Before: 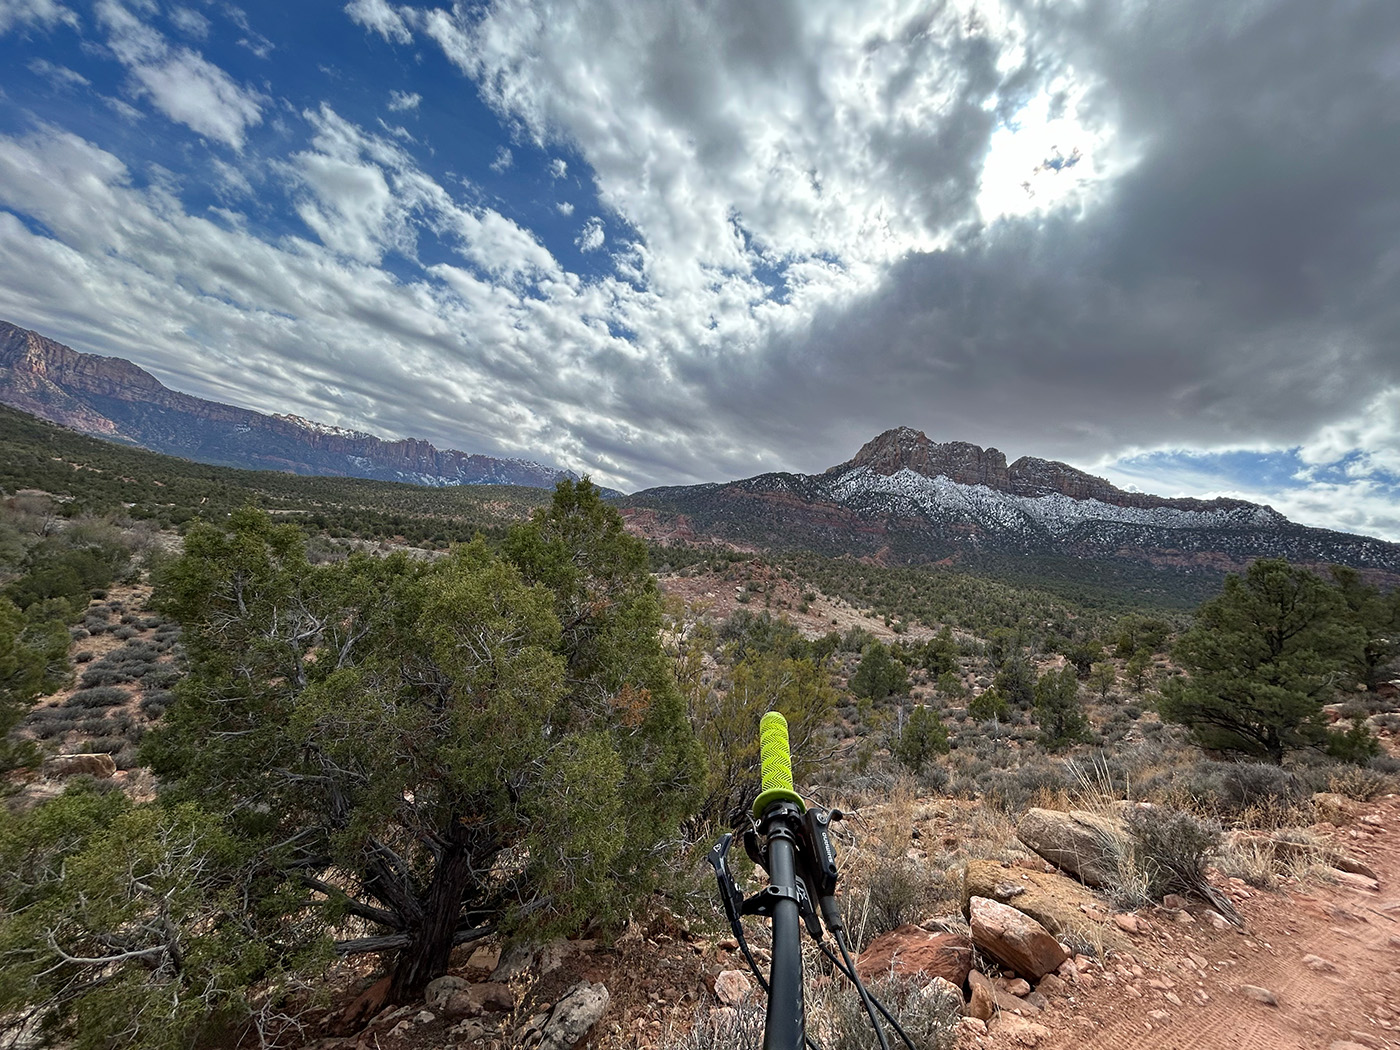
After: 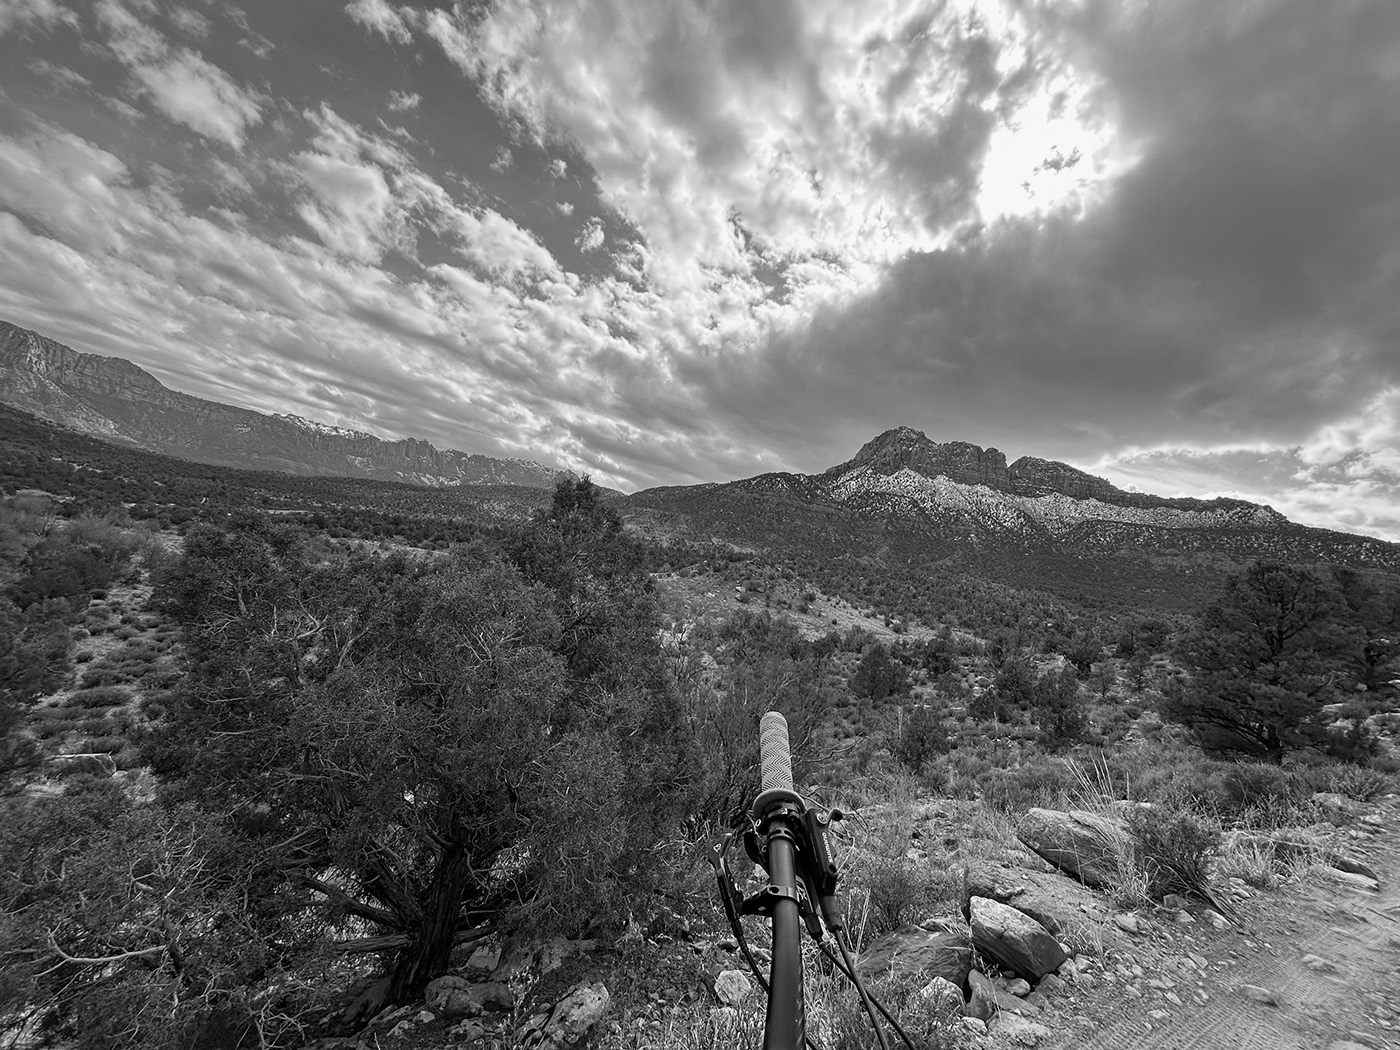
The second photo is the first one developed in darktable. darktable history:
color calibration: output gray [0.22, 0.42, 0.37, 0], illuminant same as pipeline (D50), adaptation XYZ, x 0.345, y 0.358, temperature 5021.62 K
